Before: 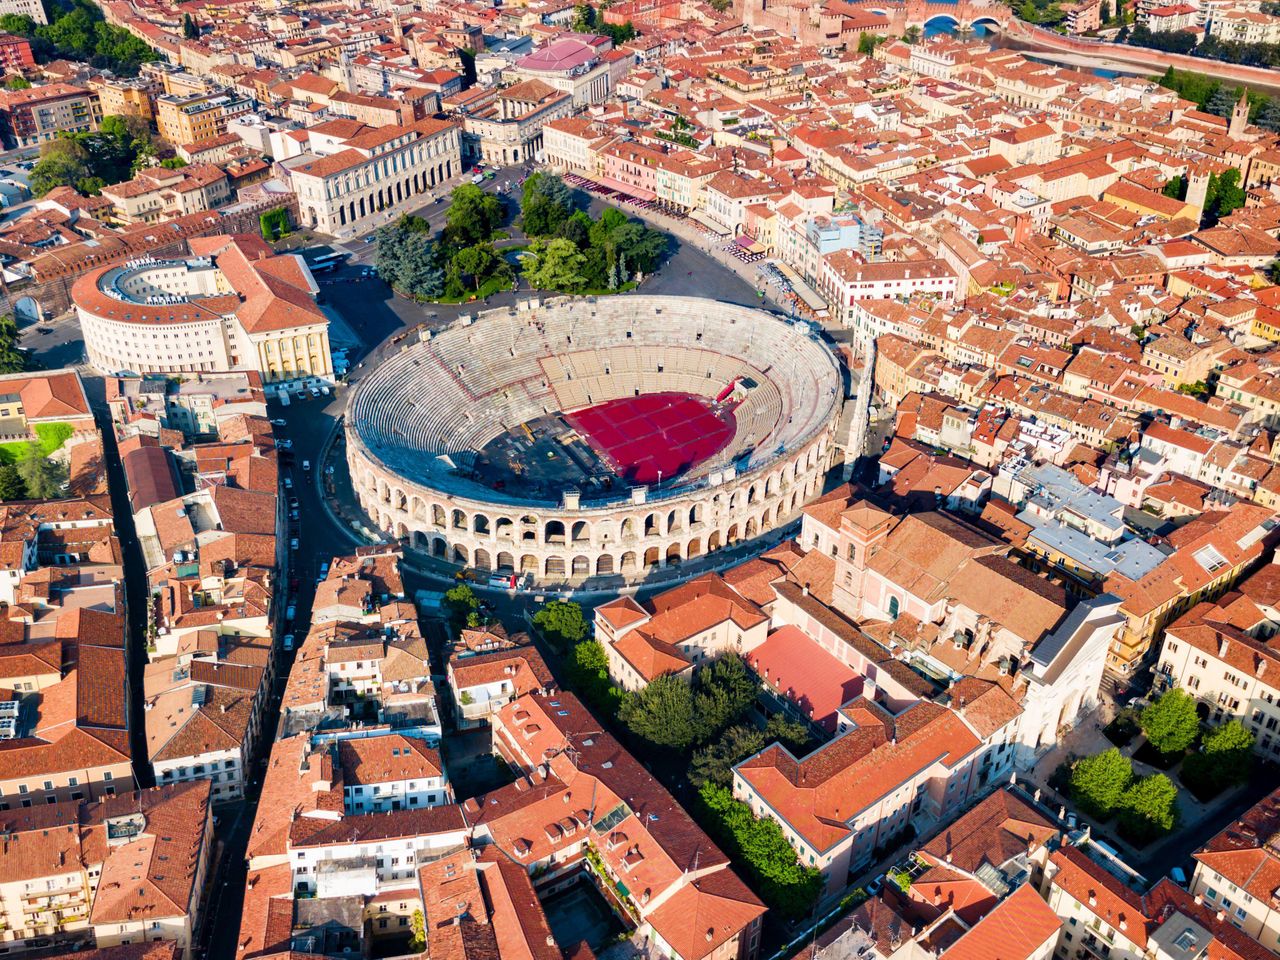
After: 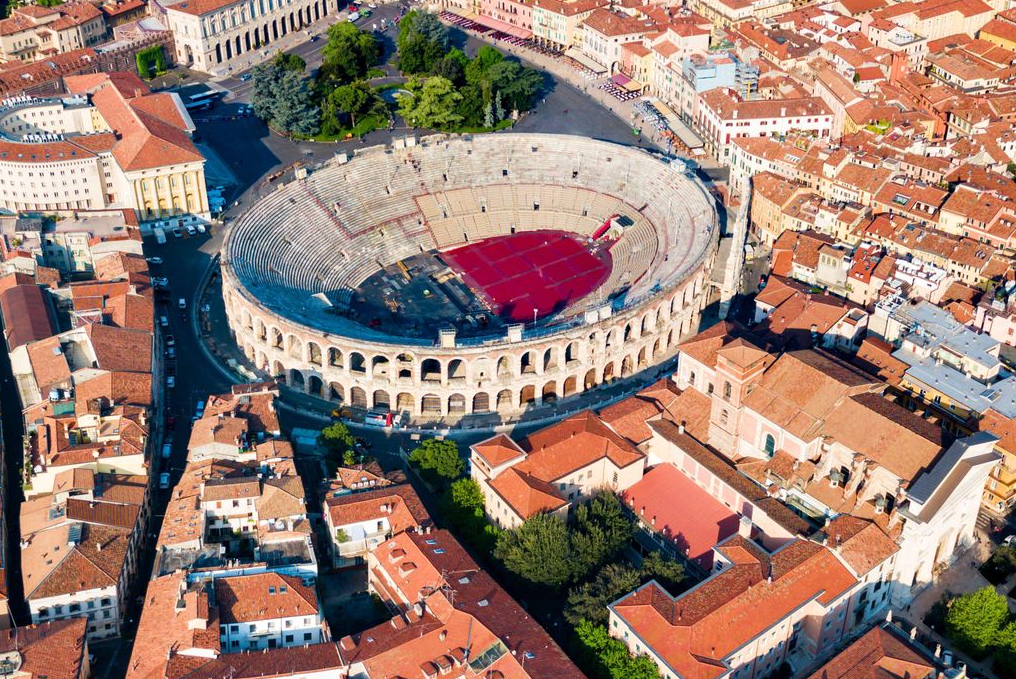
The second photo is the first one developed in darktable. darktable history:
tone equalizer: on, module defaults
crop: left 9.712%, top 16.928%, right 10.845%, bottom 12.332%
